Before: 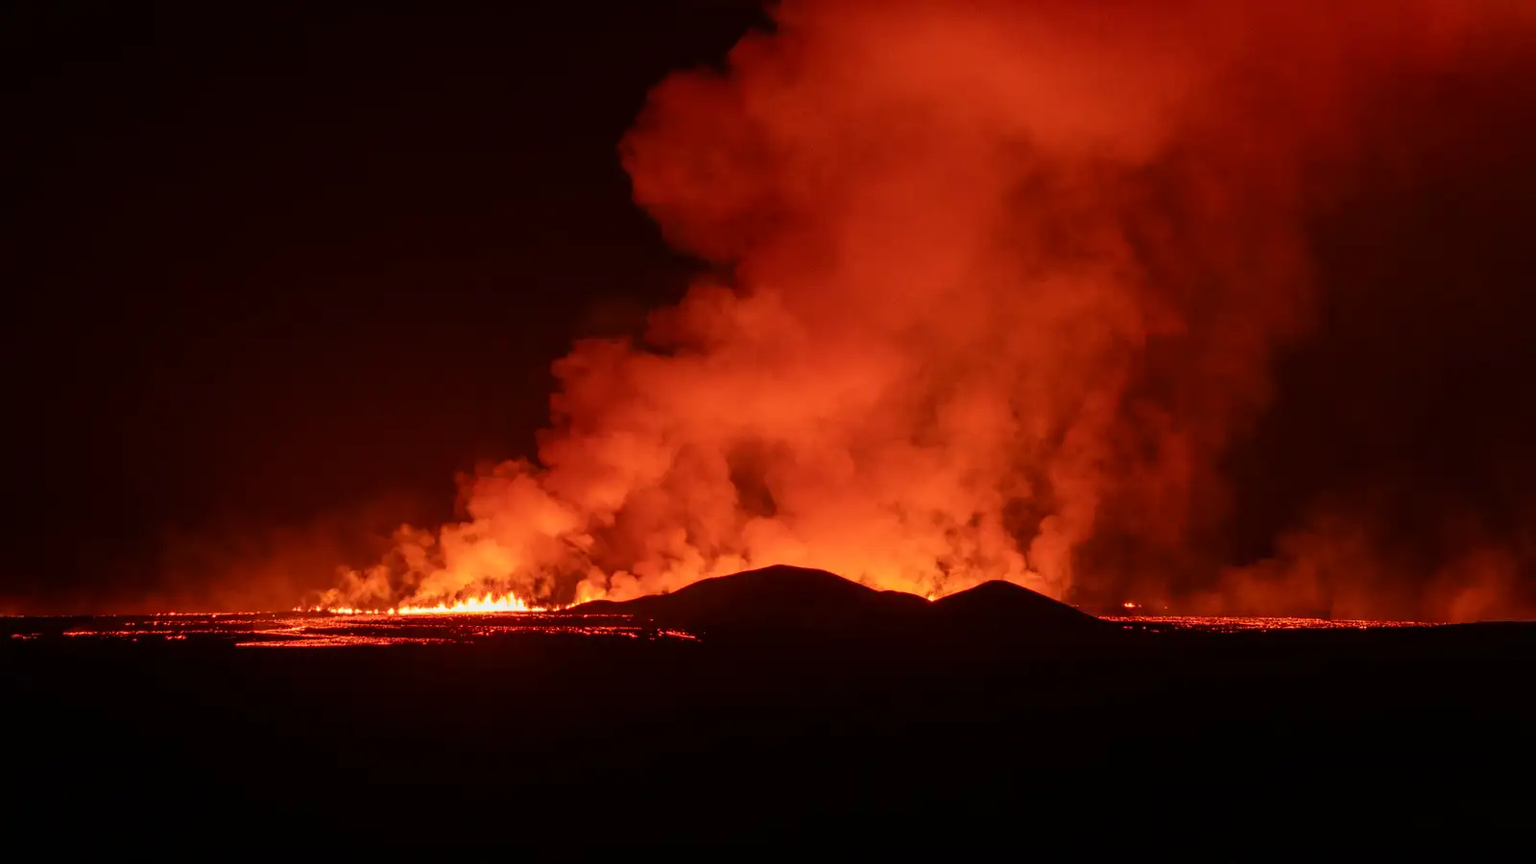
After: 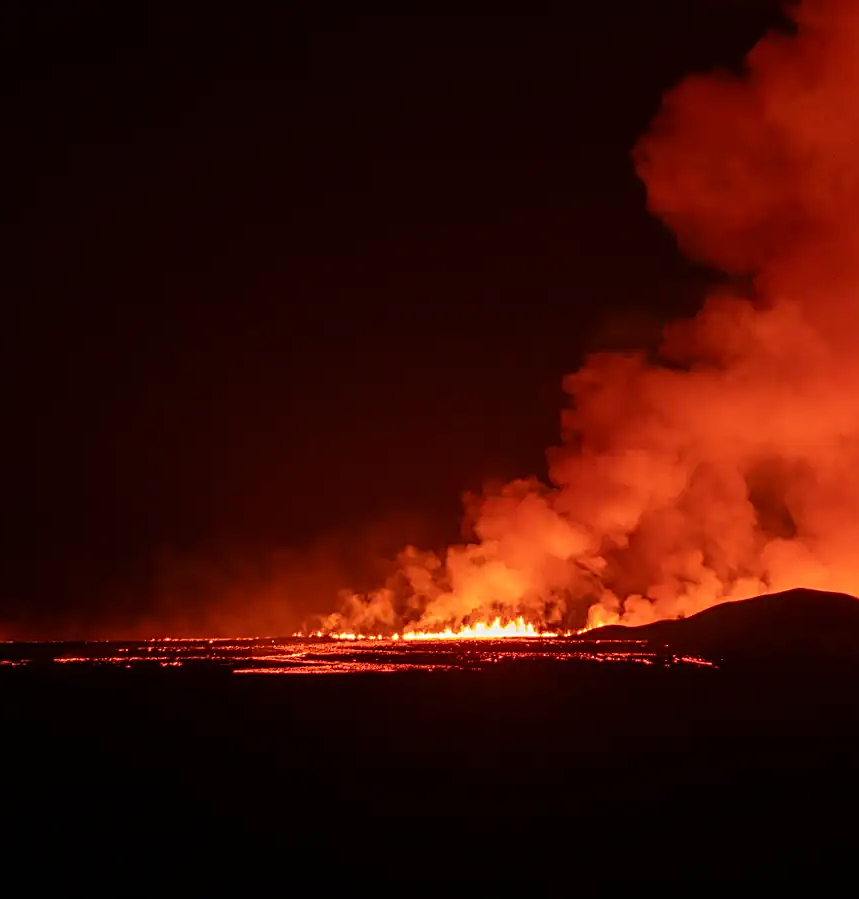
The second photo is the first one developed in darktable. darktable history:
crop: left 0.811%, right 45.473%, bottom 0.09%
sharpen: on, module defaults
